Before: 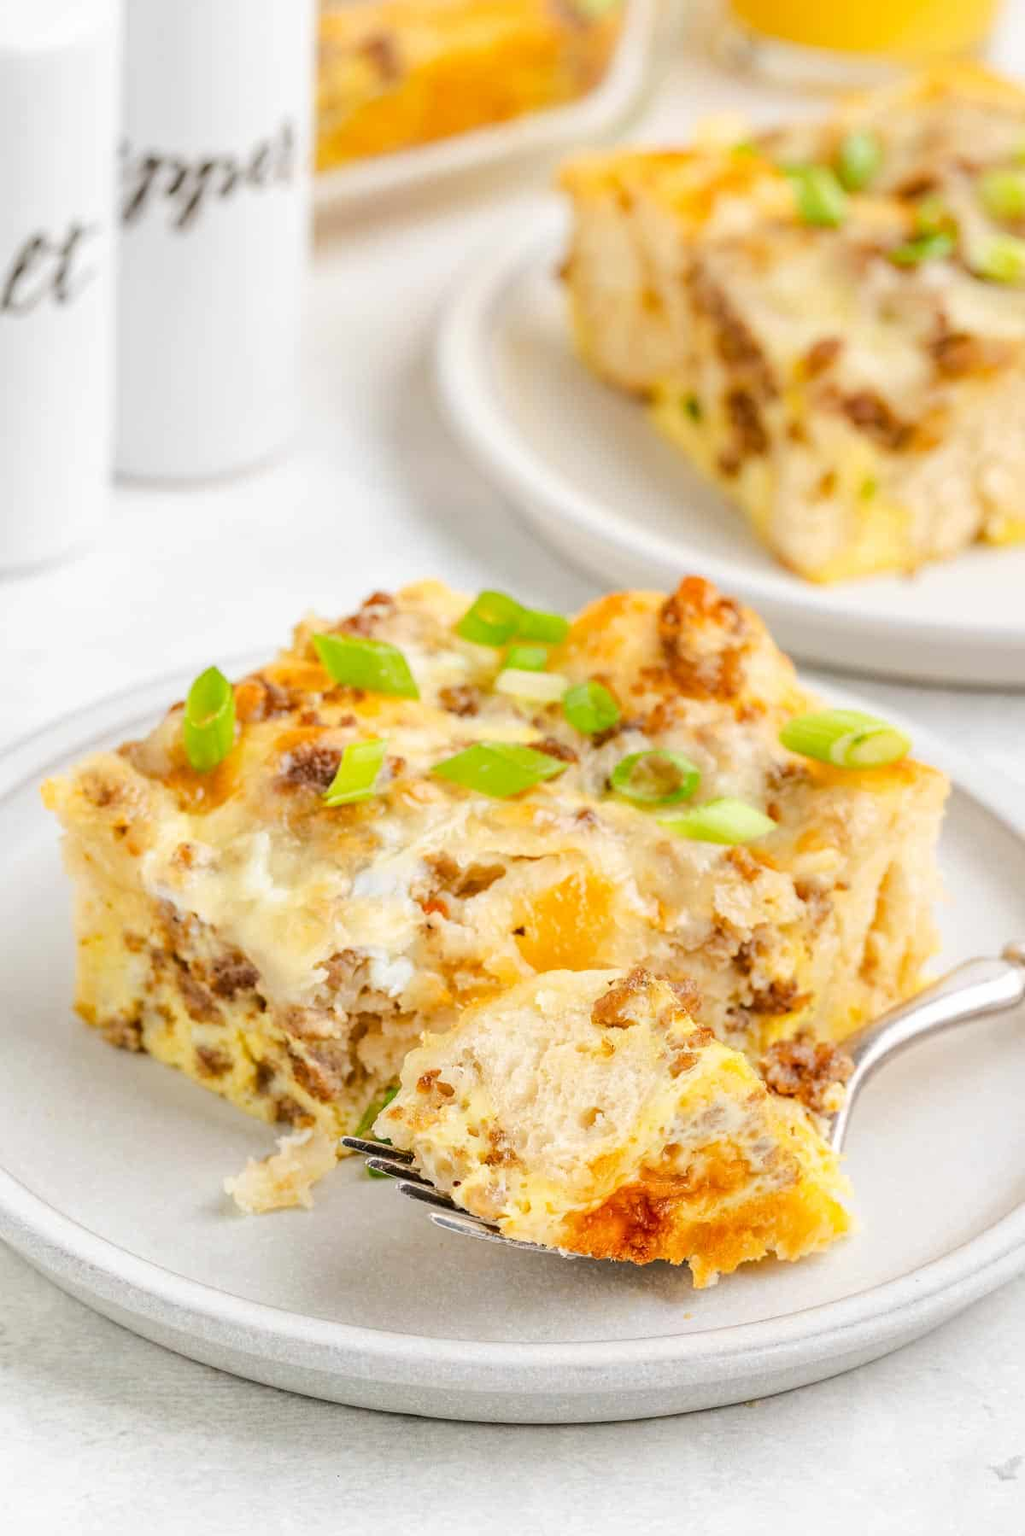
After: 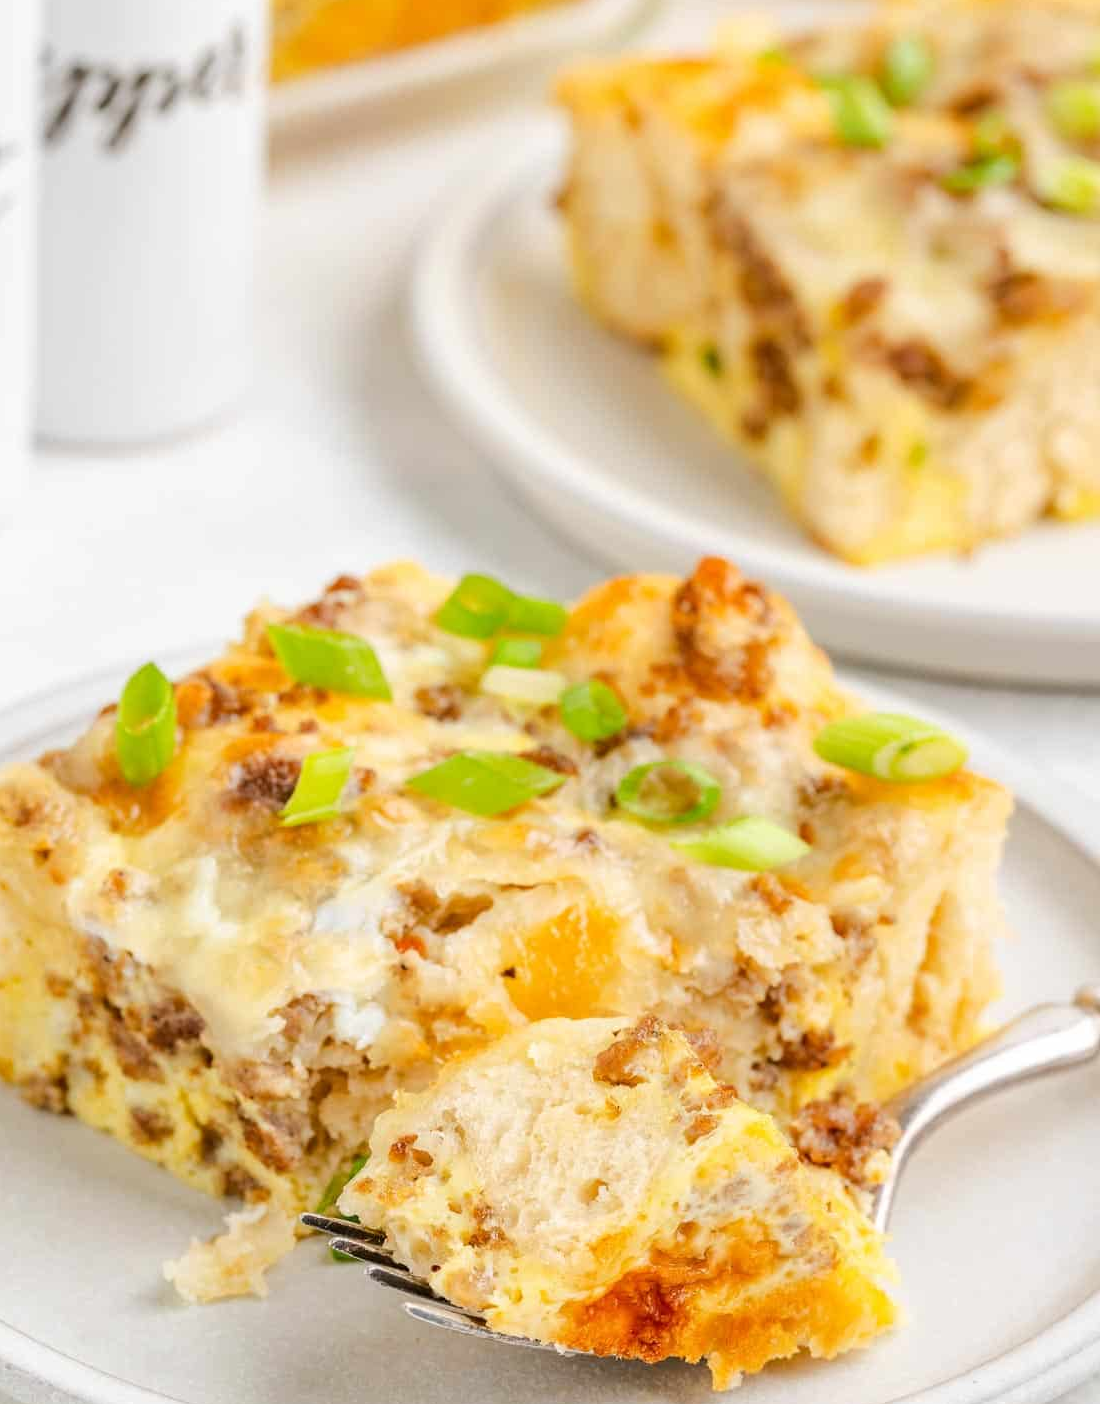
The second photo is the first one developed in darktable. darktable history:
crop: left 8.281%, top 6.588%, bottom 15.32%
